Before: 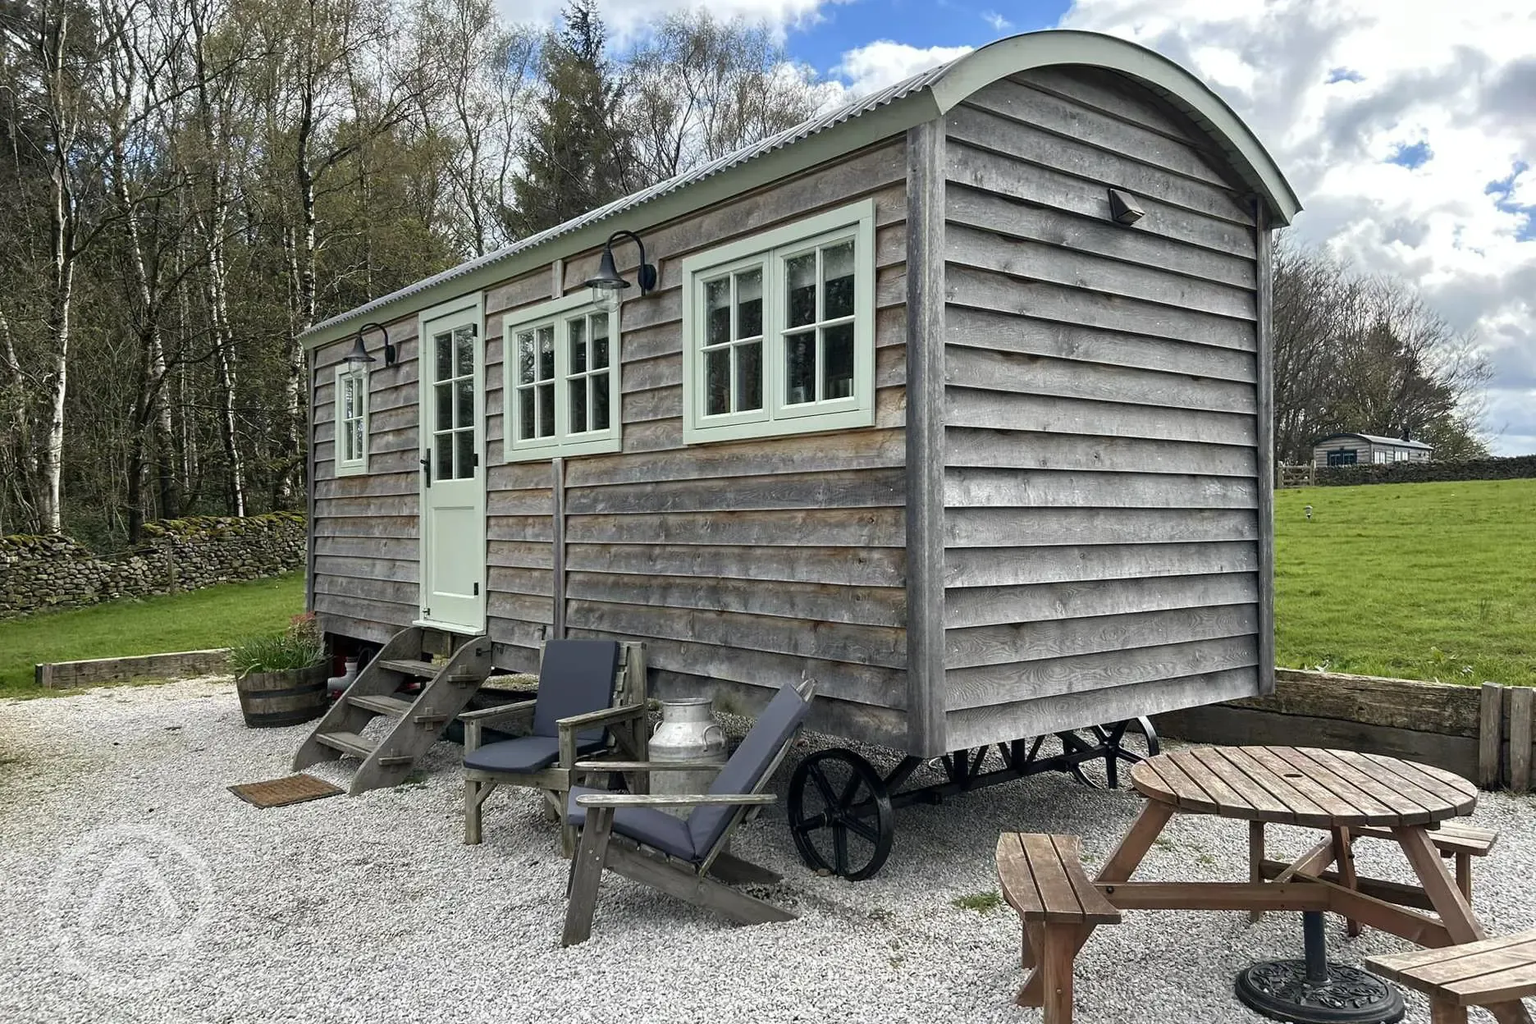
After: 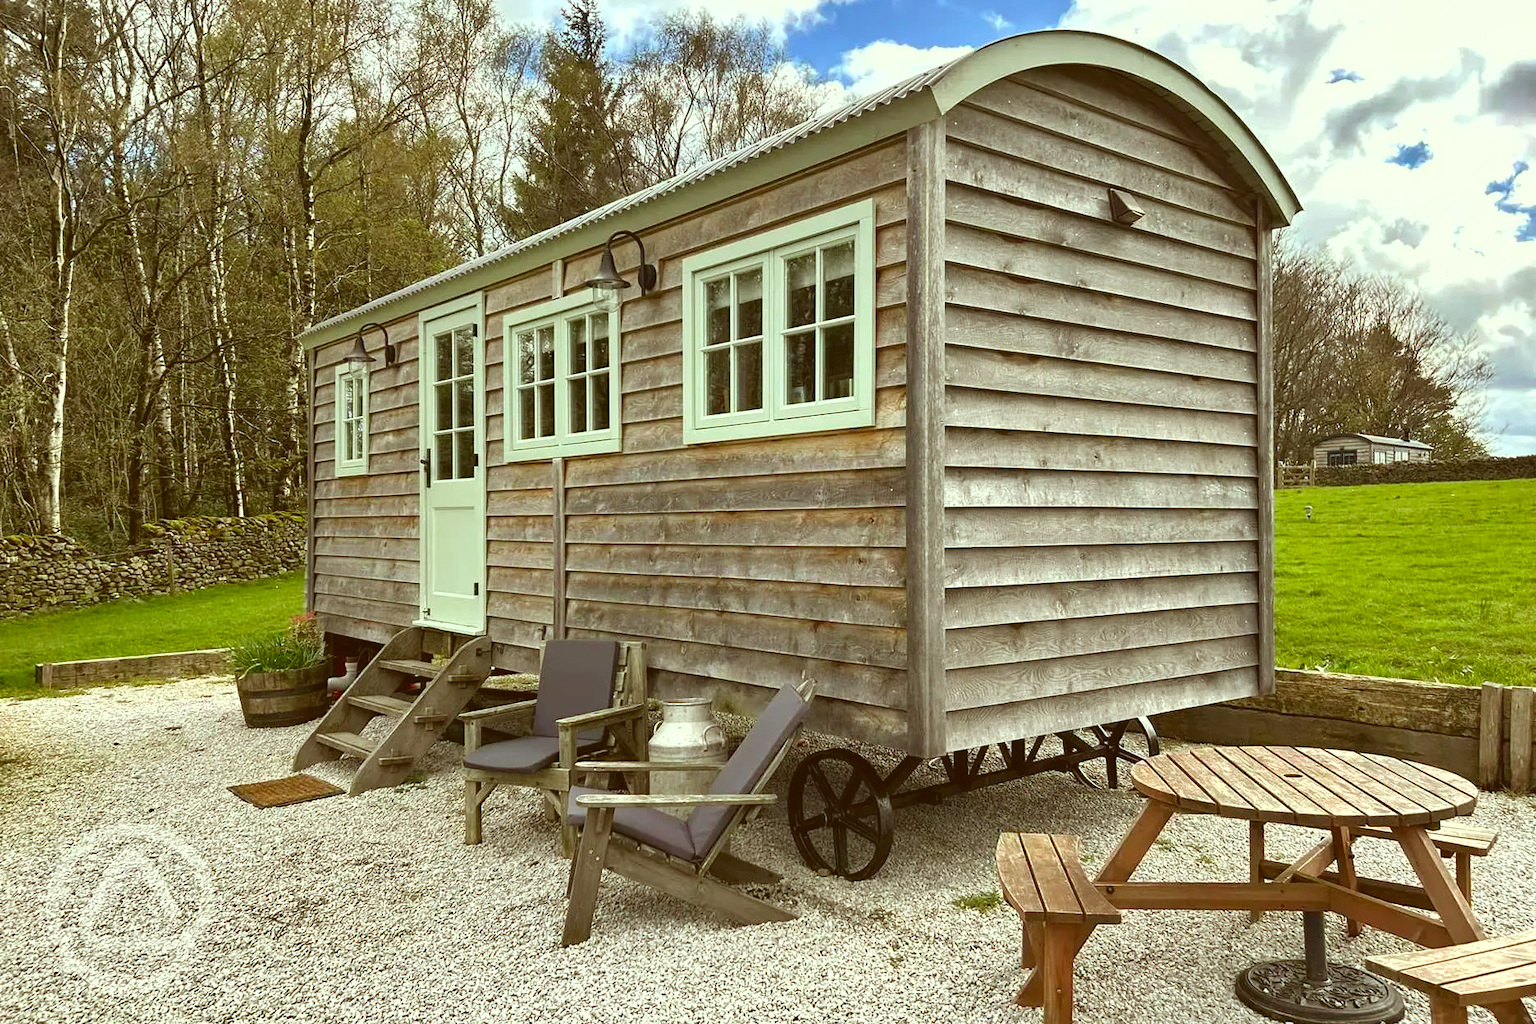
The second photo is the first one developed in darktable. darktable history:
color correction: highlights a* -6.31, highlights b* 9.61, shadows a* 10.78, shadows b* 23.44
shadows and highlights: low approximation 0.01, soften with gaussian
levels: levels [0, 0.43, 0.859]
contrast brightness saturation: contrast -0.115
